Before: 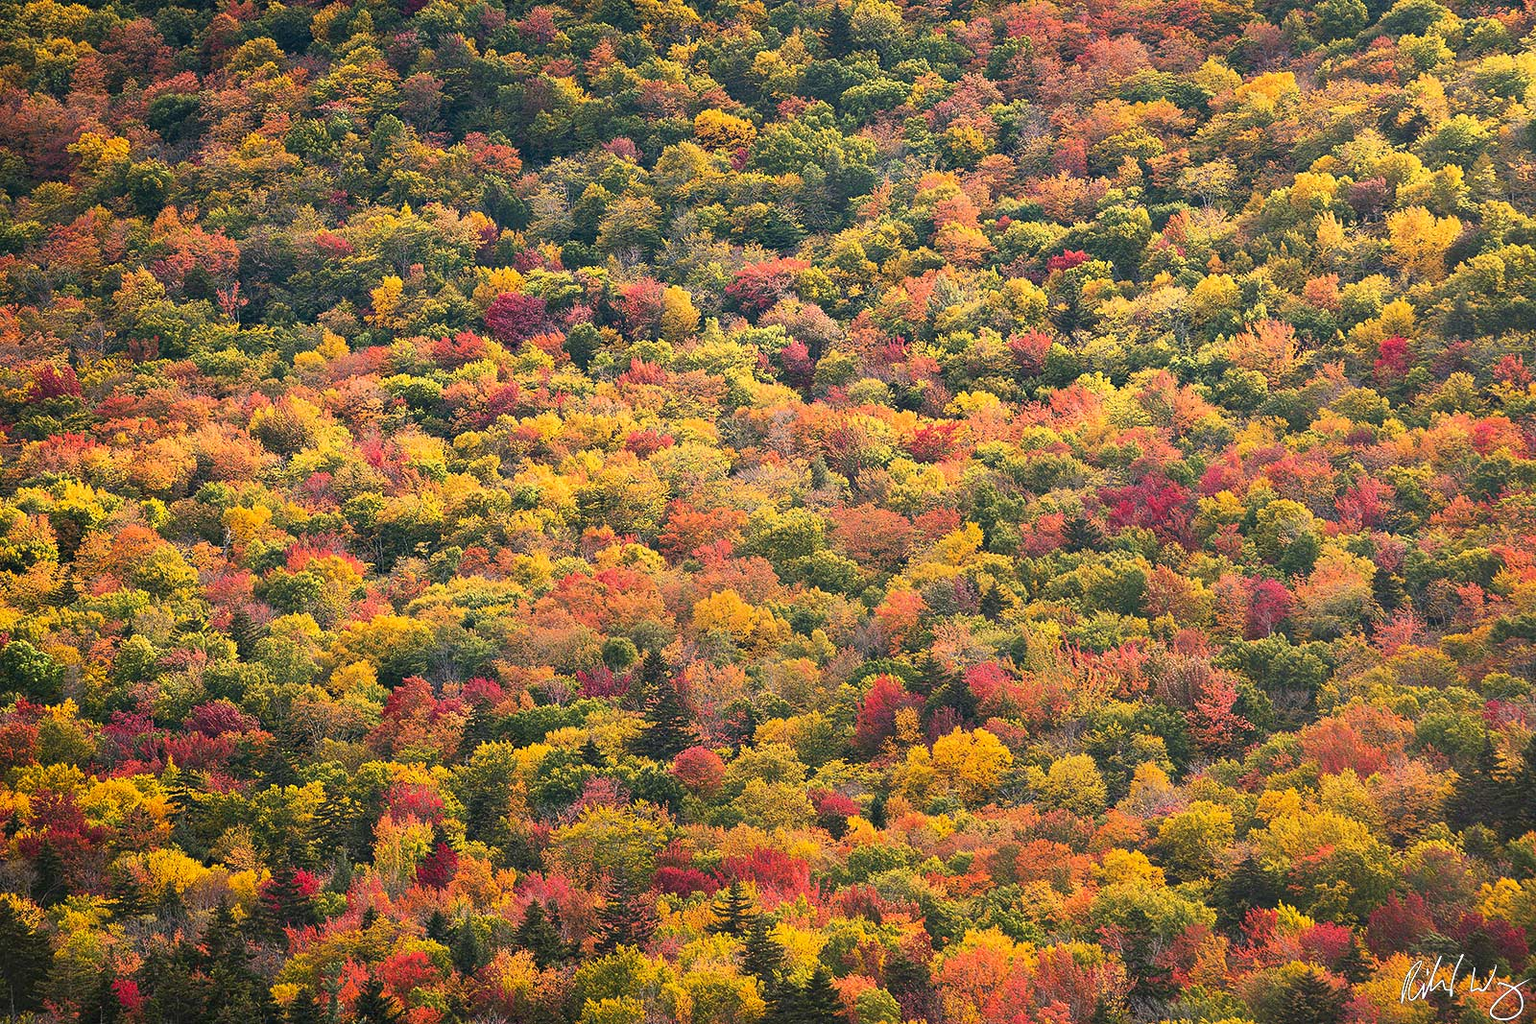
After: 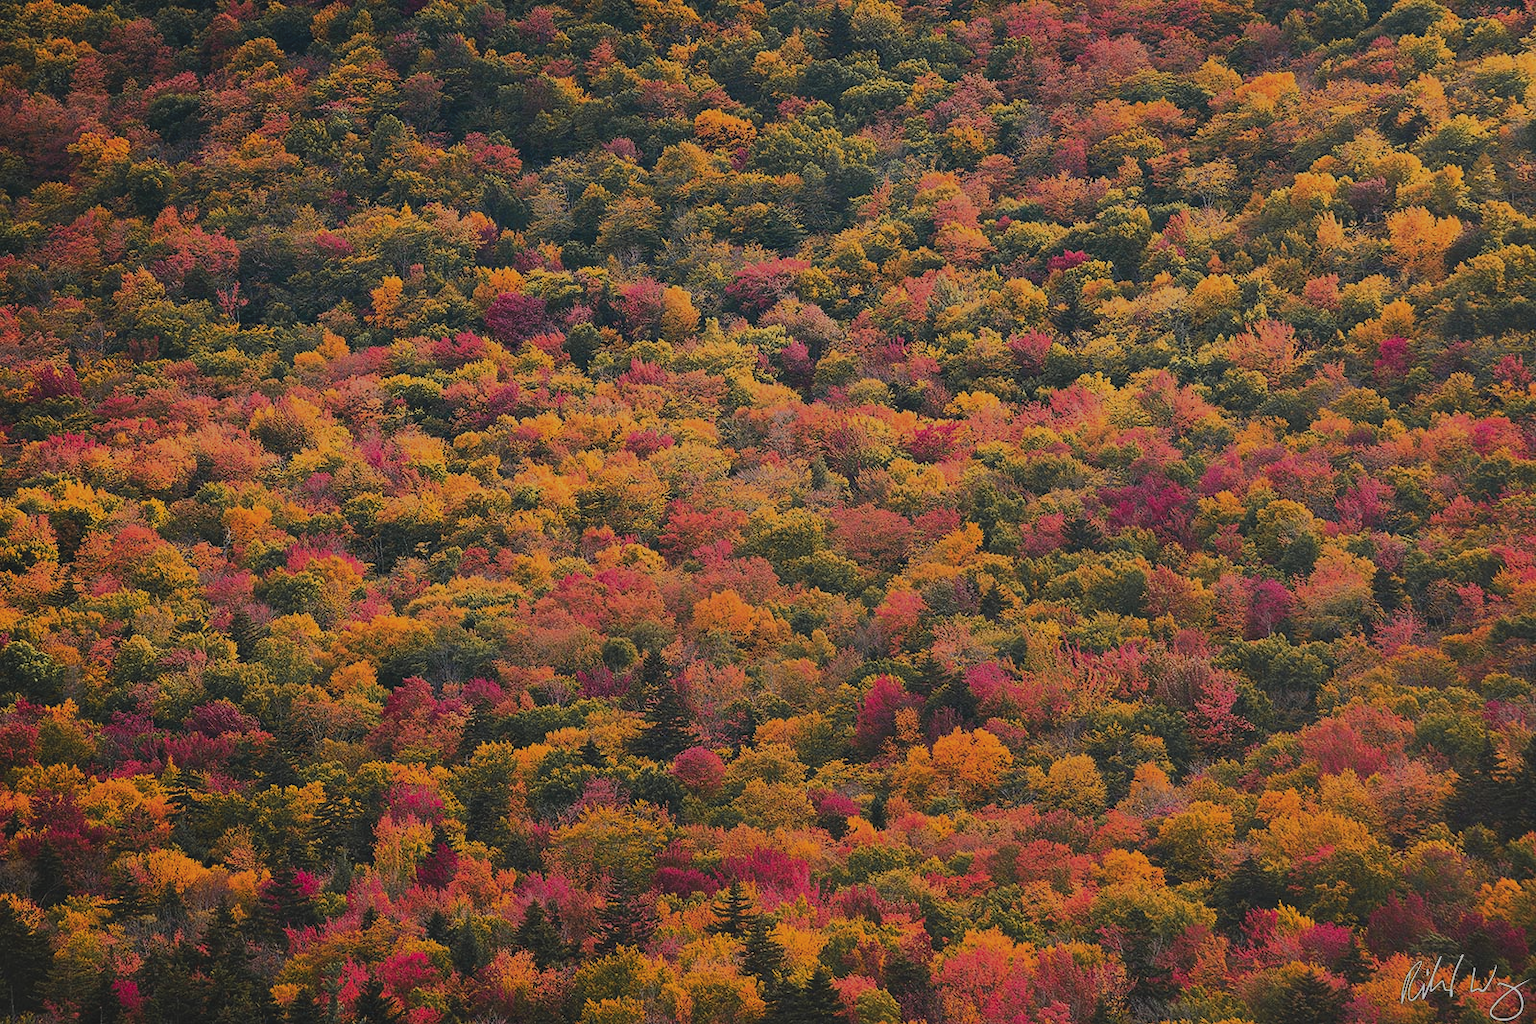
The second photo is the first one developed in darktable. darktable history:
exposure: black level correction -0.016, exposure -1.018 EV, compensate highlight preservation false
color zones: curves: ch1 [(0.263, 0.53) (0.376, 0.287) (0.487, 0.512) (0.748, 0.547) (1, 0.513)]; ch2 [(0.262, 0.45) (0.751, 0.477)], mix 31.98%
